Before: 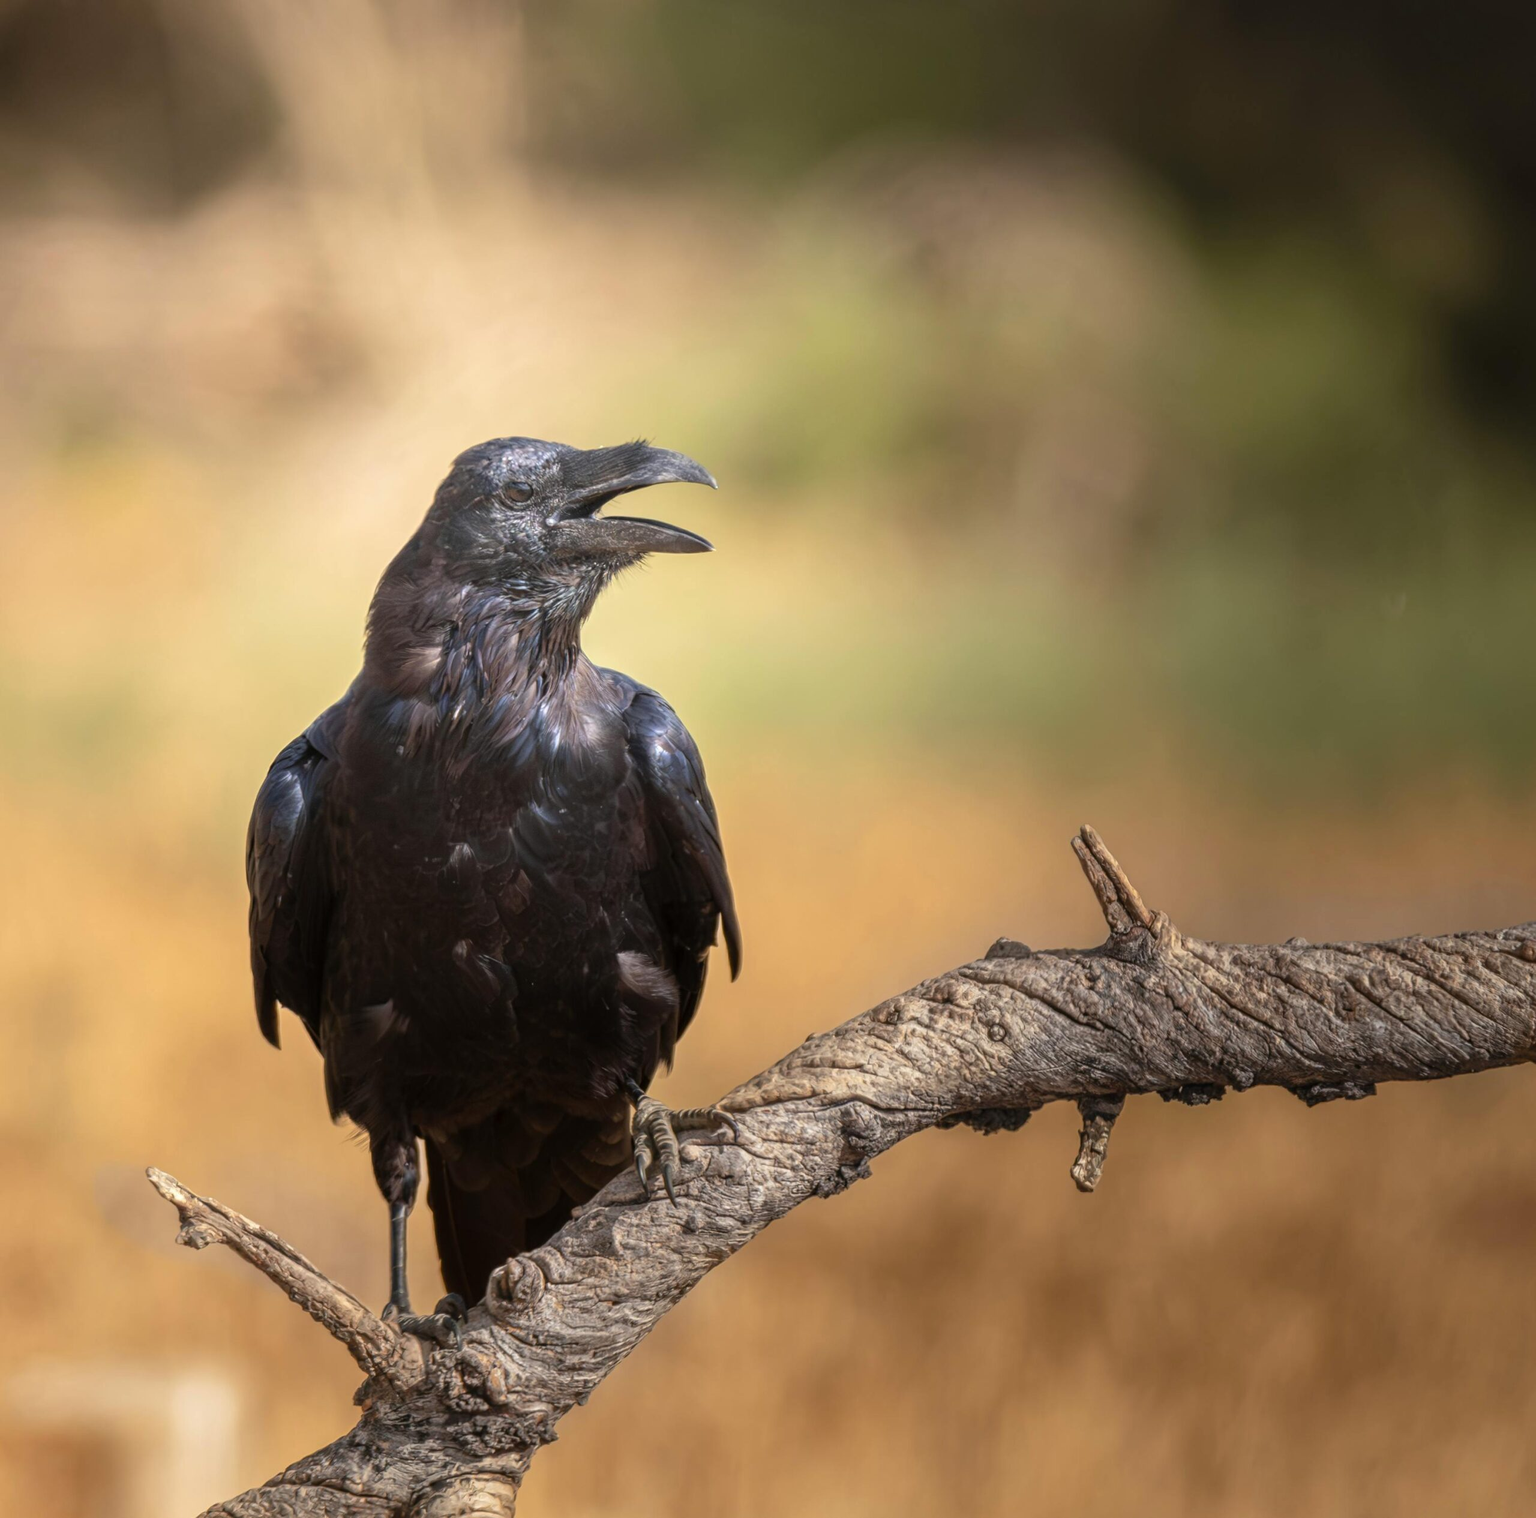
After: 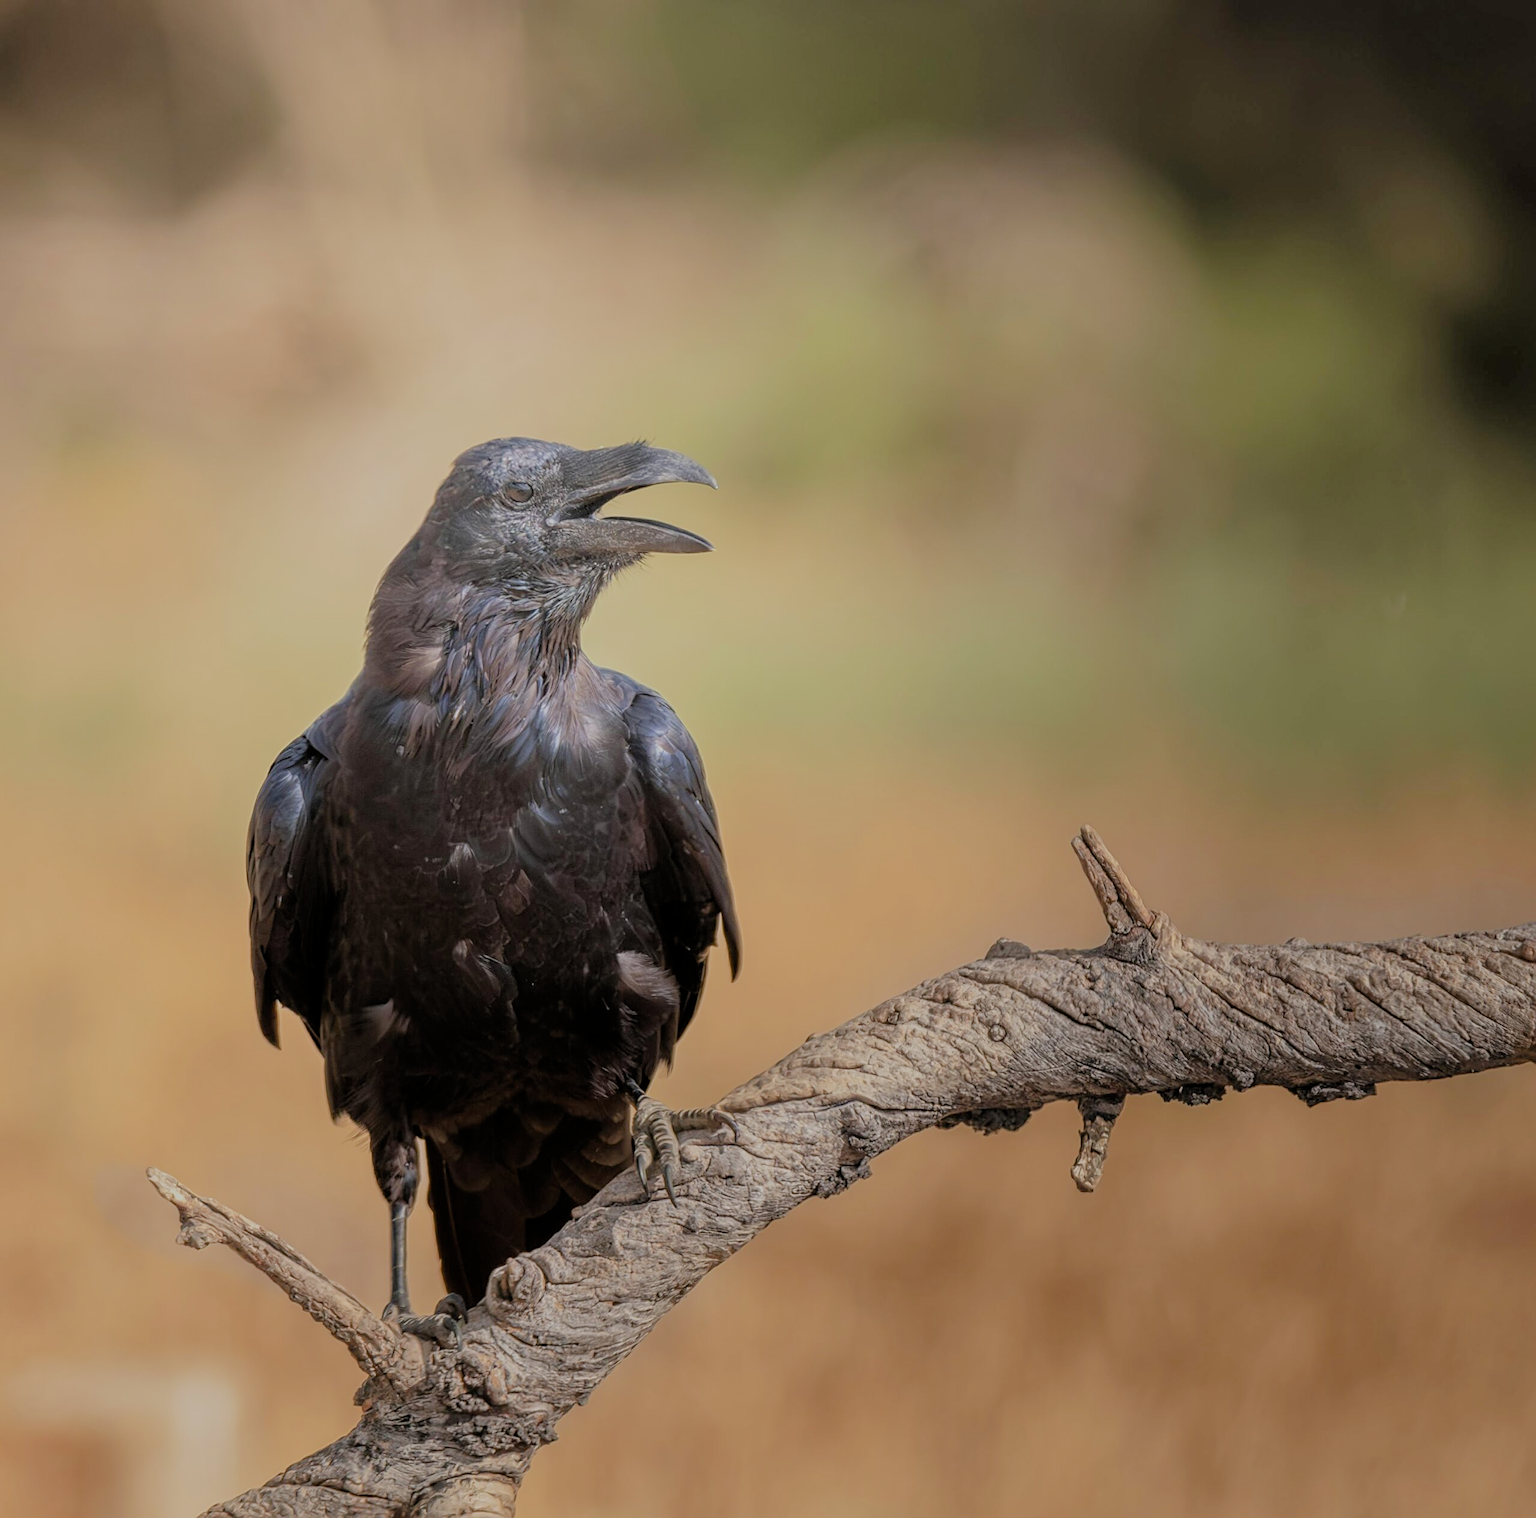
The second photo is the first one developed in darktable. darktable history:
sharpen: on, module defaults
exposure: exposure 0.342 EV, compensate highlight preservation false
filmic rgb: black relative exposure -7.05 EV, white relative exposure 6.02 EV, target black luminance 0%, hardness 2.75, latitude 61.99%, contrast 0.699, highlights saturation mix 10.05%, shadows ↔ highlights balance -0.087%
